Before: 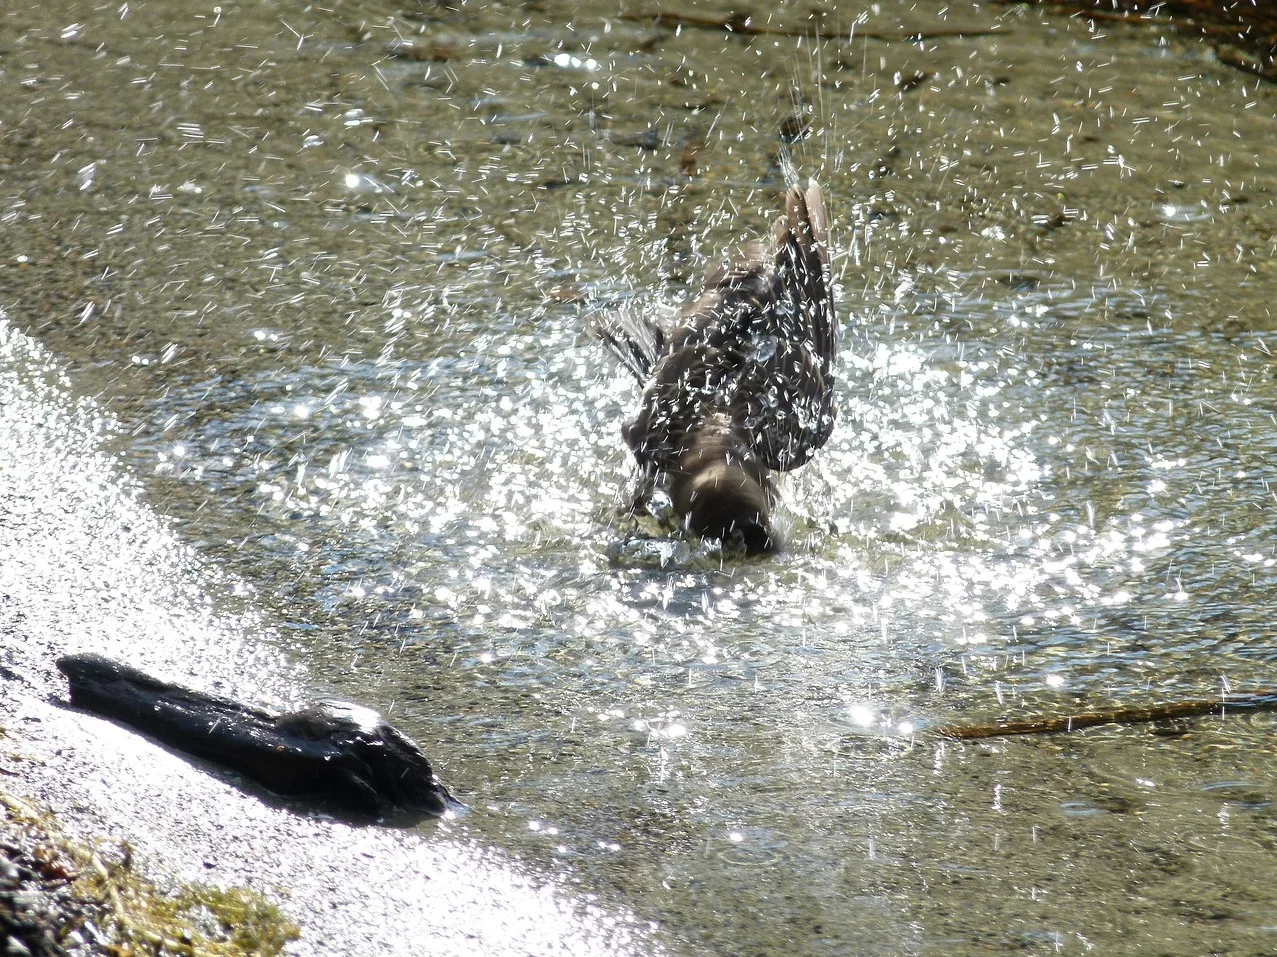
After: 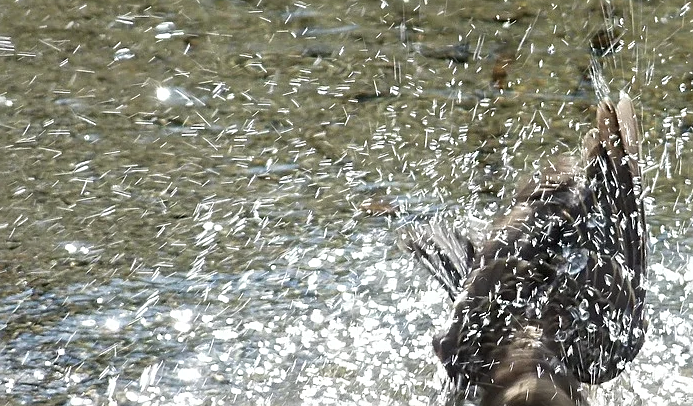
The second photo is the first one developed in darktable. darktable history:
sharpen: on, module defaults
crop: left 14.847%, top 9.163%, right 30.827%, bottom 48.359%
